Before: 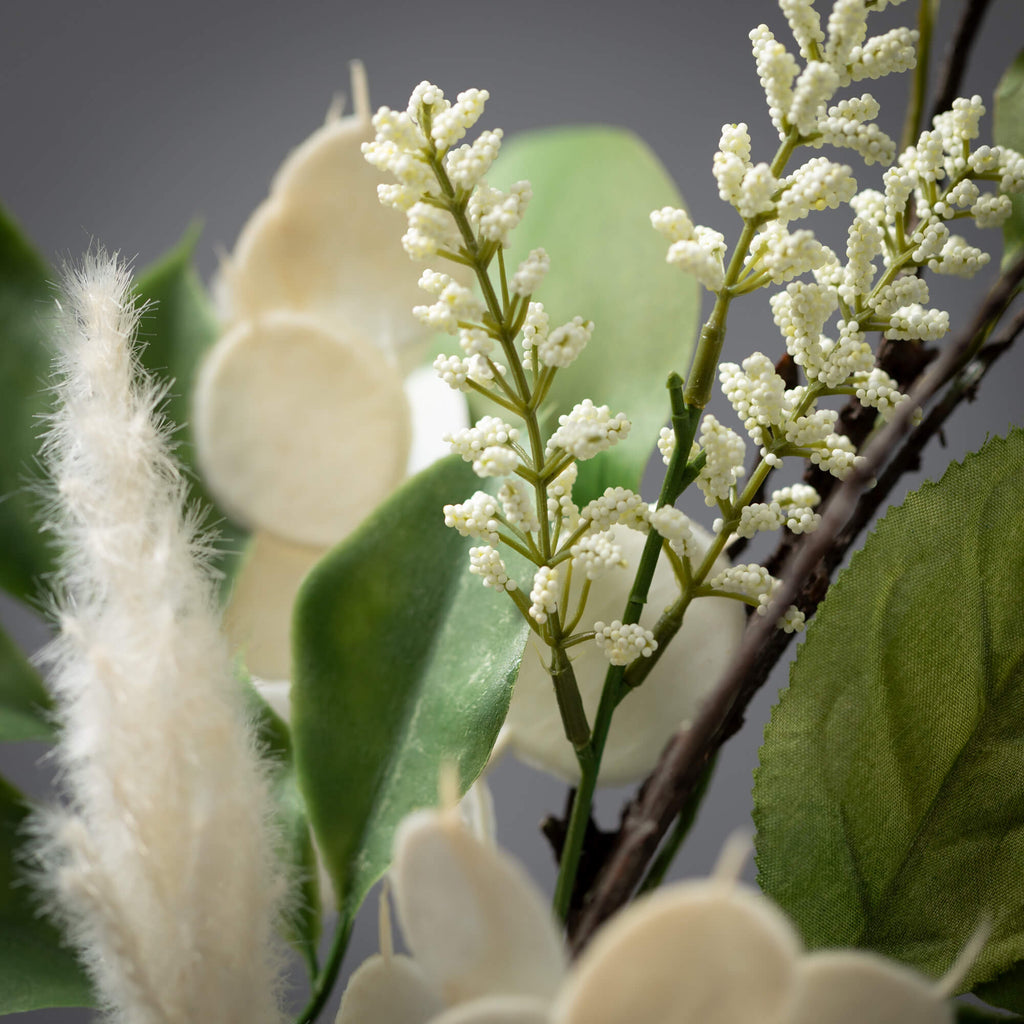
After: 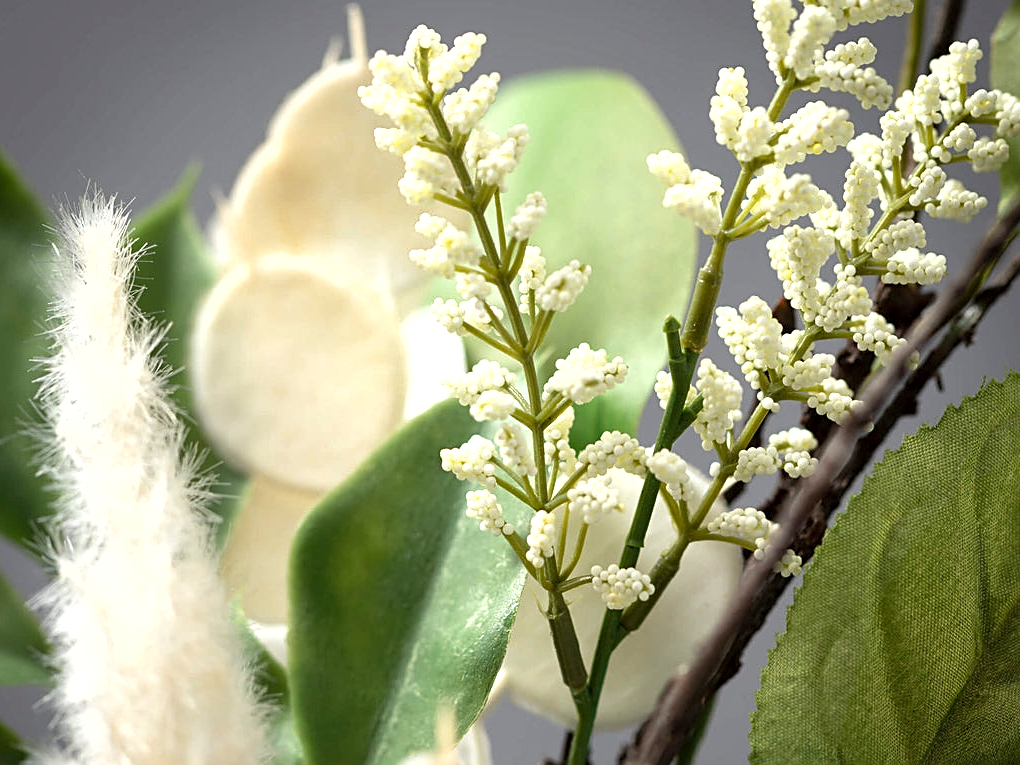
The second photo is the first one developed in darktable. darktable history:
local contrast: mode bilateral grid, contrast 20, coarseness 50, detail 120%, midtone range 0.2
sharpen: on, module defaults
exposure: exposure 0.636 EV, compensate highlight preservation false
shadows and highlights: radius 125.46, shadows 21.19, highlights -21.19, low approximation 0.01
crop: left 0.387%, top 5.469%, bottom 19.809%
